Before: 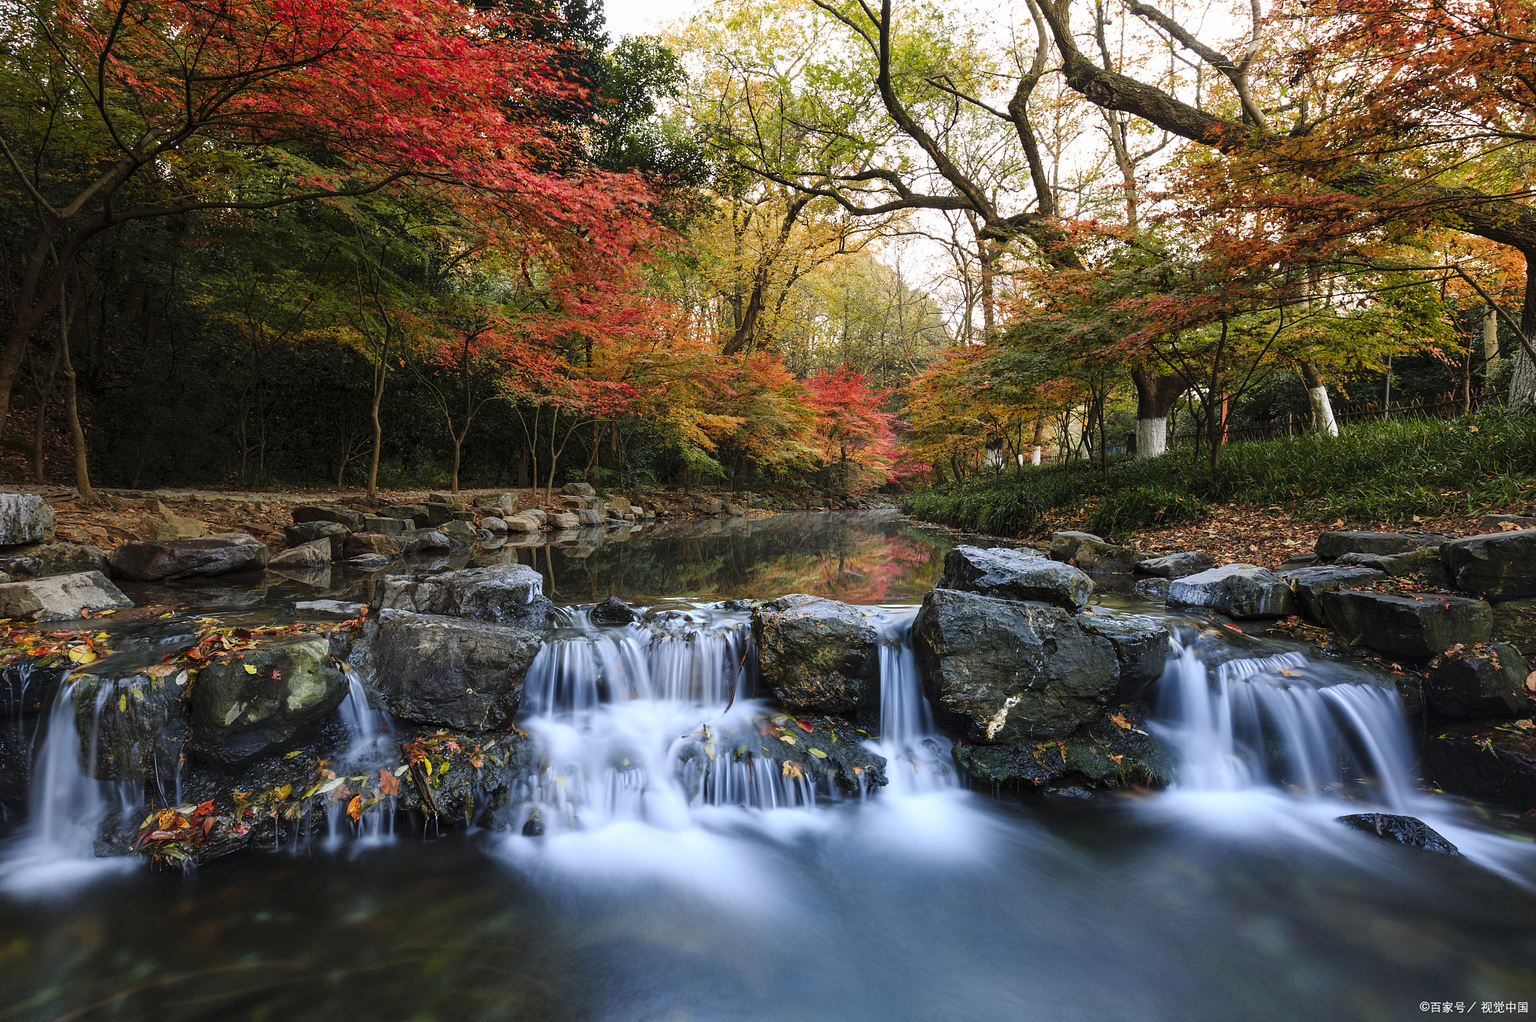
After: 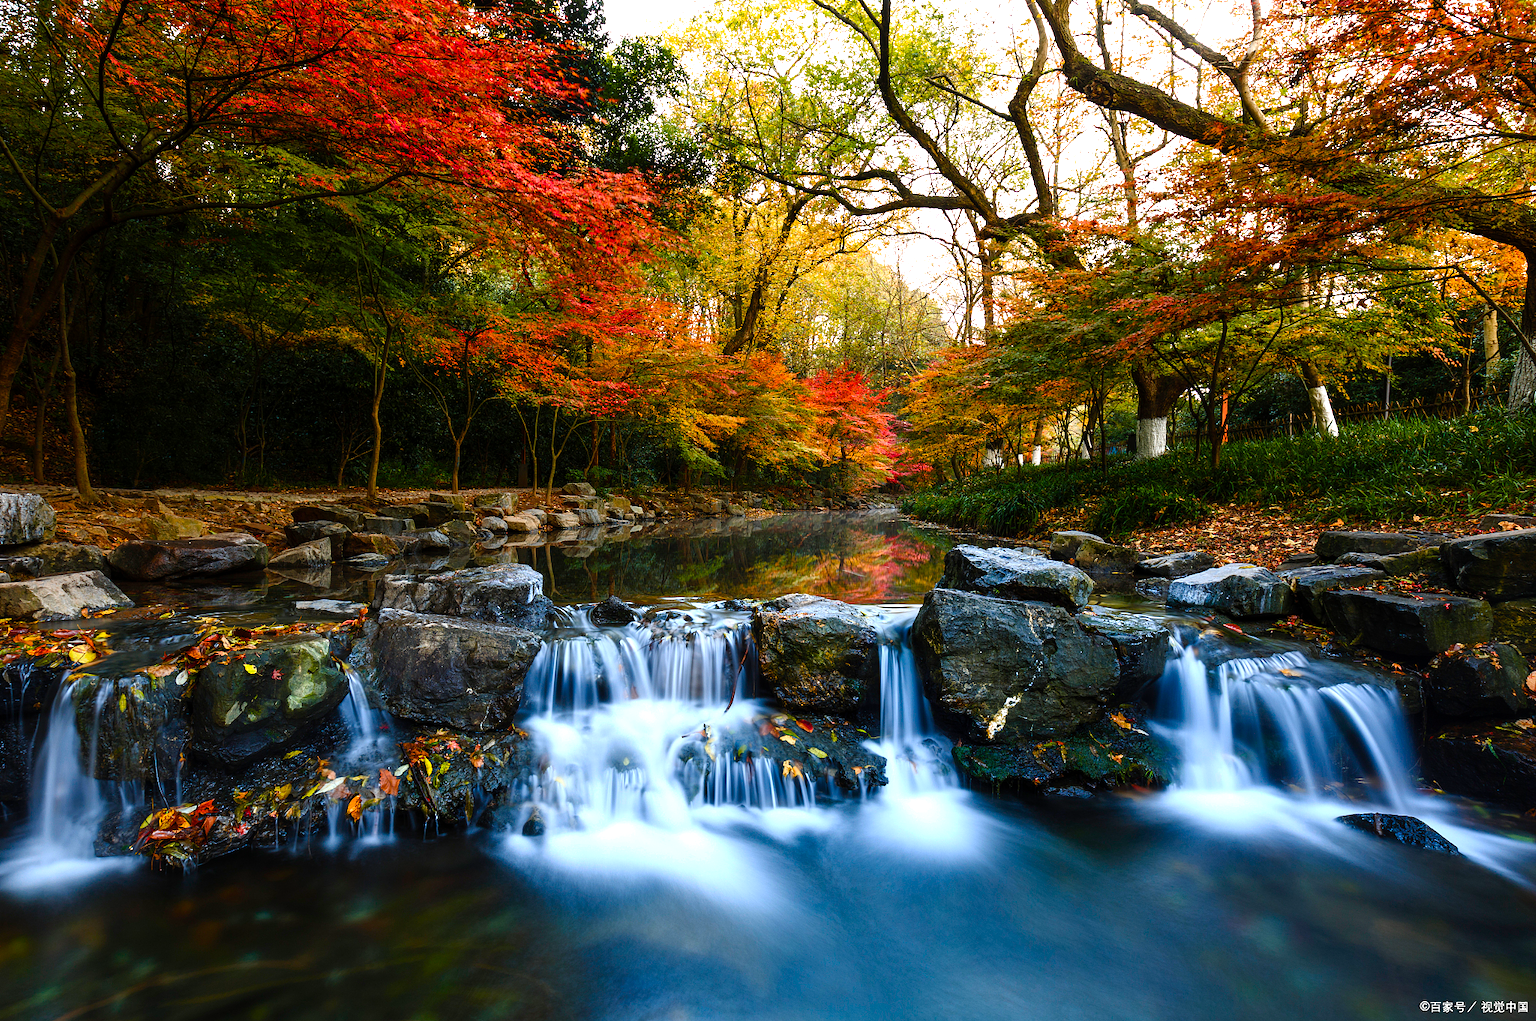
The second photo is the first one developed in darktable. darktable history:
color balance rgb: shadows lift › chroma 2.024%, shadows lift › hue 247.41°, power › chroma 0.259%, power › hue 63.07°, linear chroma grading › global chroma 20.574%, perceptual saturation grading › global saturation 20%, perceptual saturation grading › highlights -25.152%, perceptual saturation grading › shadows 24.442%, perceptual brilliance grading › global brilliance 15.213%, perceptual brilliance grading › shadows -35.835%
